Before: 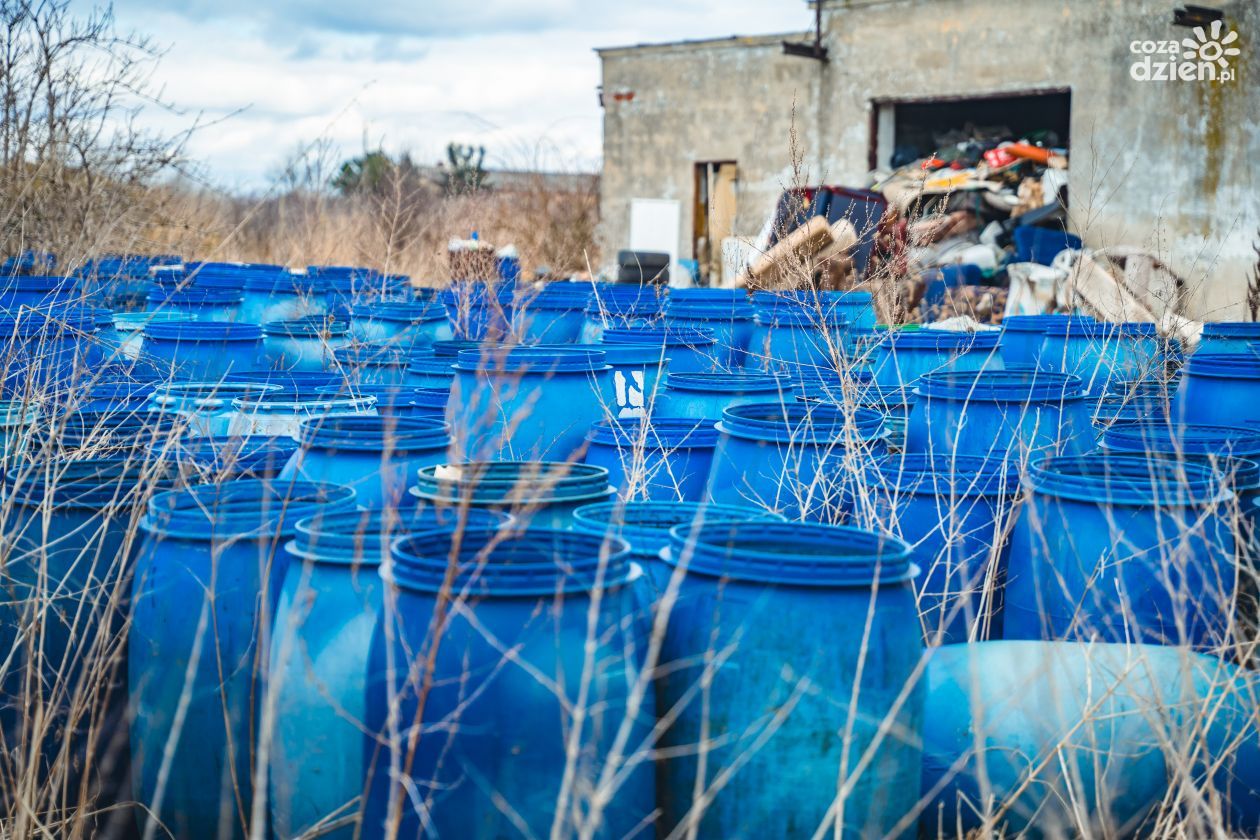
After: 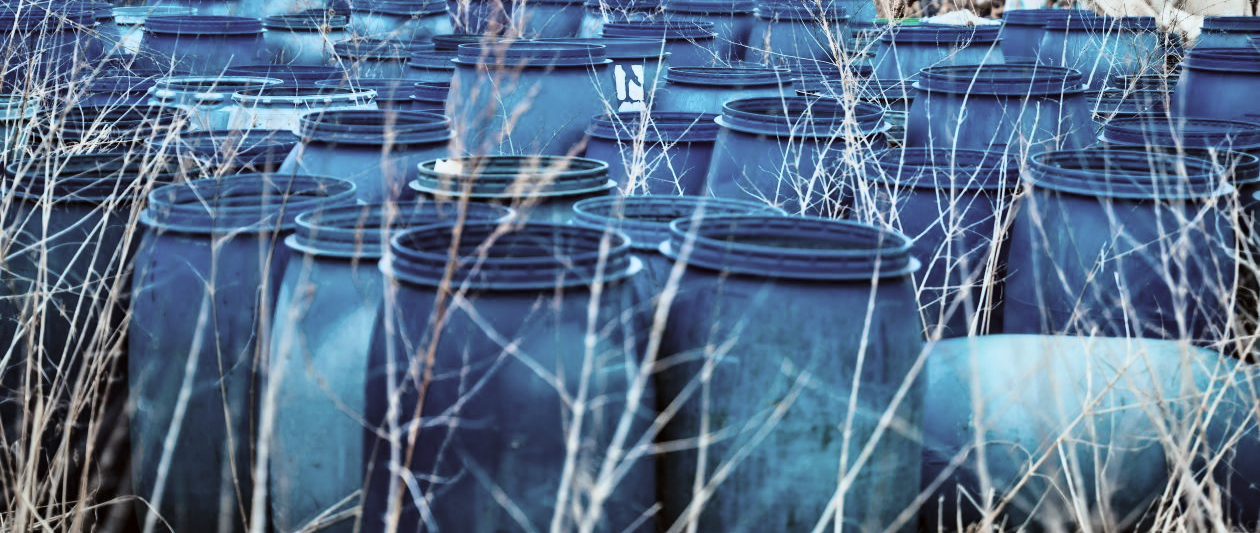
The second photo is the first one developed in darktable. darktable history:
contrast equalizer: y [[0.5, 0.5, 0.544, 0.569, 0.5, 0.5], [0.5 ×6], [0.5 ×6], [0 ×6], [0 ×6]]
exposure: black level correction 0.001, exposure 0.5 EV, compensate exposure bias true, compensate highlight preservation false
color correction: highlights a* -3.28, highlights b* -6.24, shadows a* 3.1, shadows b* 5.19
tone curve: curves: ch0 [(0, 0) (0.042, 0.01) (0.223, 0.123) (0.59, 0.574) (0.802, 0.868) (1, 1)], color space Lab, linked channels, preserve colors none
filmic rgb: middle gray luminance 18.42%, black relative exposure -10.5 EV, white relative exposure 3.4 EV, threshold 6 EV, target black luminance 0%, hardness 6.03, latitude 99%, contrast 0.847, shadows ↔ highlights balance 0.505%, add noise in highlights 0, preserve chrominance max RGB, color science v3 (2019), use custom middle-gray values true, iterations of high-quality reconstruction 0, contrast in highlights soft, enable highlight reconstruction true
shadows and highlights: highlights color adjustment 0%, soften with gaussian
crop and rotate: top 36.435%
color zones: curves: ch0 [(0, 0.559) (0.153, 0.551) (0.229, 0.5) (0.429, 0.5) (0.571, 0.5) (0.714, 0.5) (0.857, 0.5) (1, 0.559)]; ch1 [(0, 0.417) (0.112, 0.336) (0.213, 0.26) (0.429, 0.34) (0.571, 0.35) (0.683, 0.331) (0.857, 0.344) (1, 0.417)]
